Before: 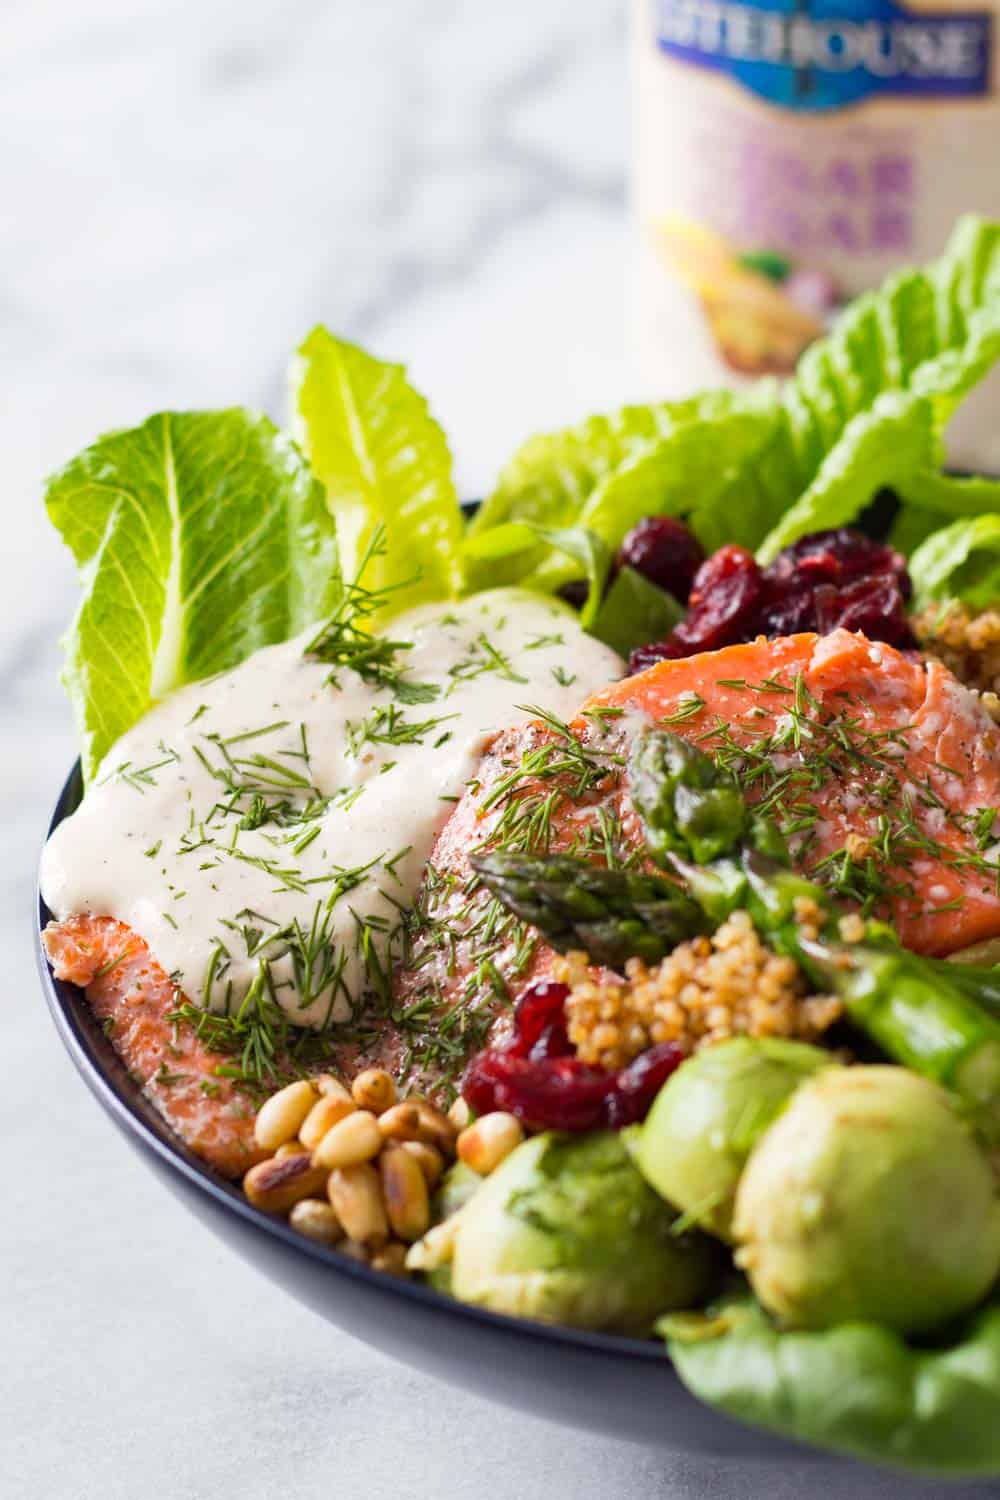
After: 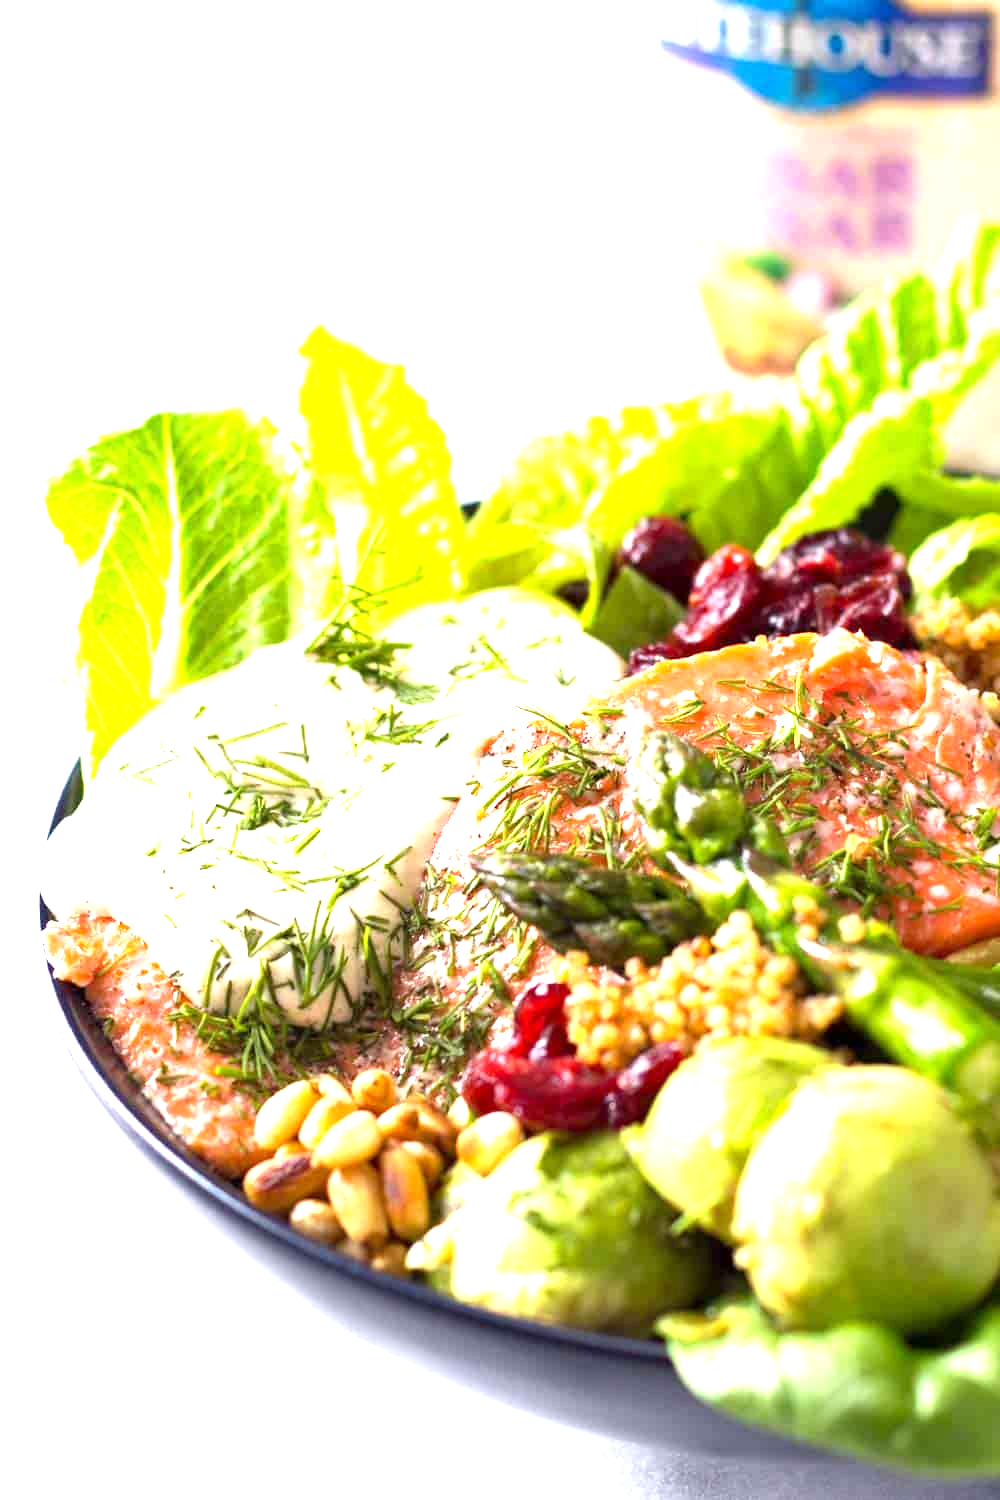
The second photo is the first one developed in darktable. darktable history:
exposure: black level correction 0.001, exposure 1.399 EV, compensate highlight preservation false
